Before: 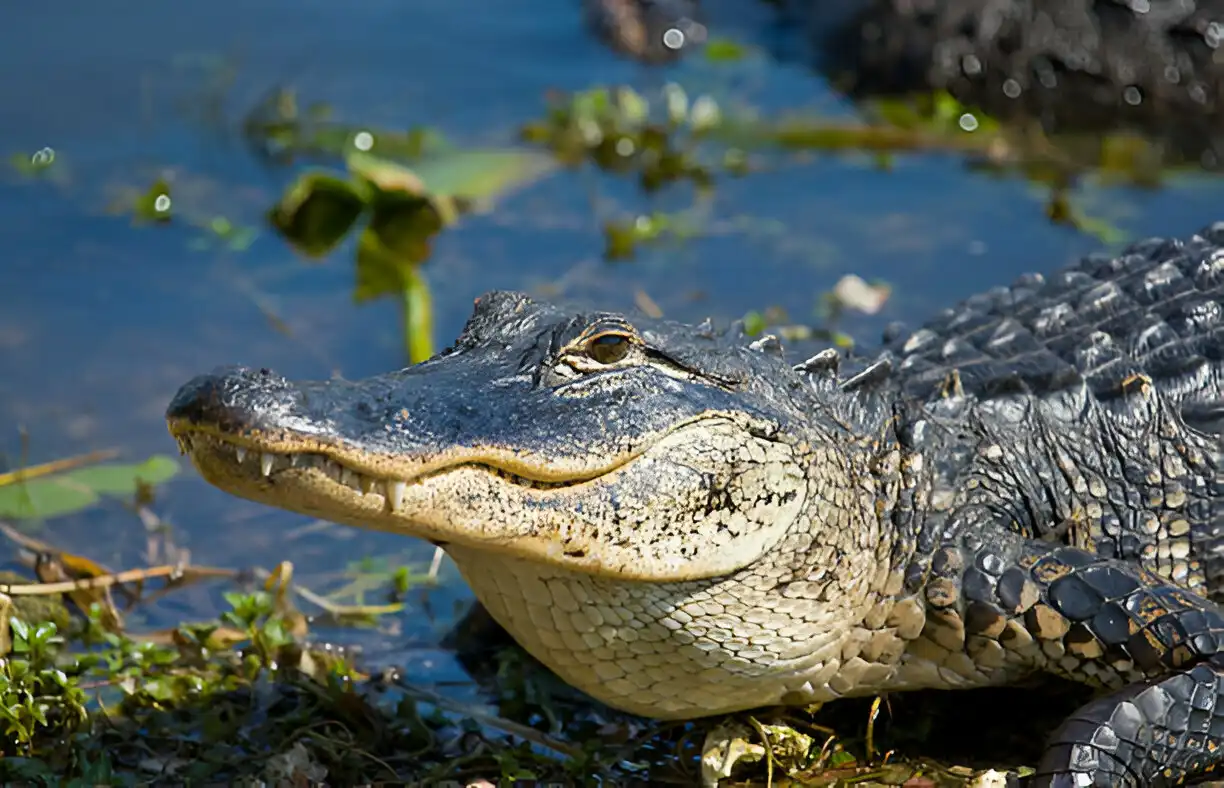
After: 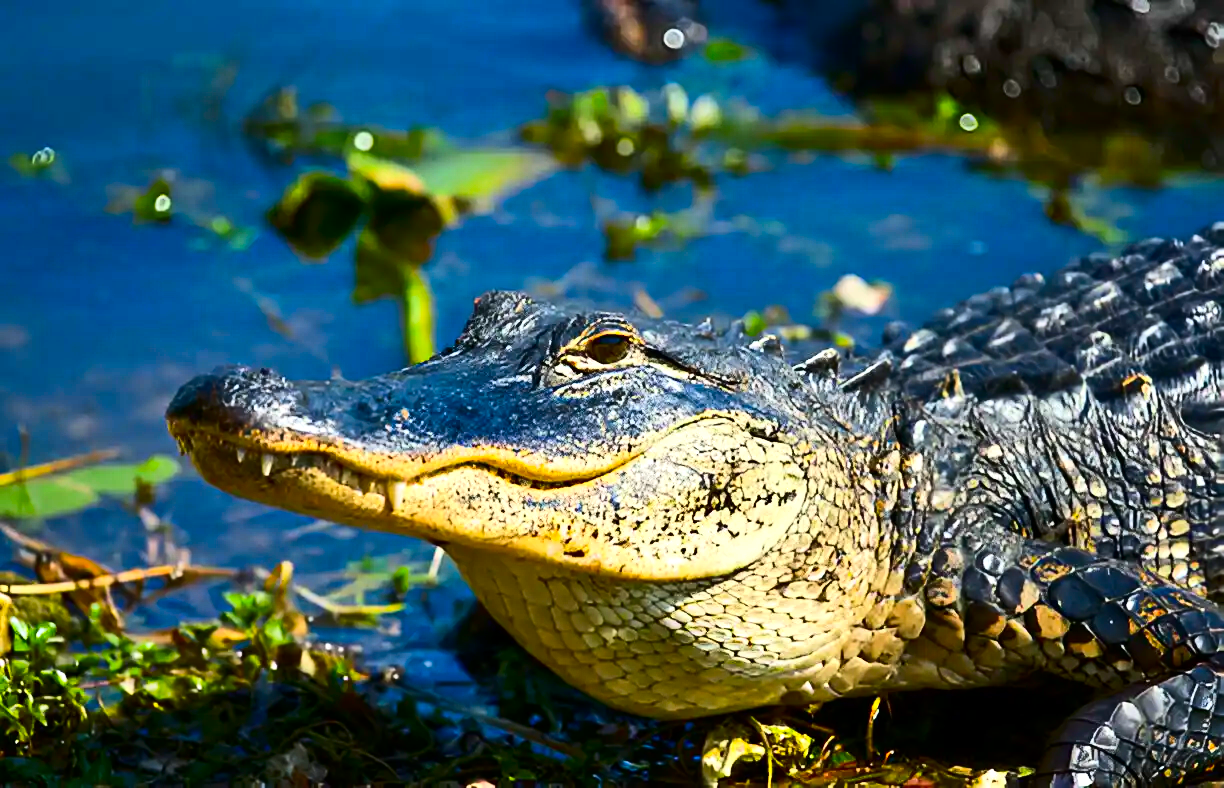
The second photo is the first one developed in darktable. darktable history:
contrast brightness saturation: contrast 0.26, brightness 0.02, saturation 0.87
tone equalizer: -8 EV -0.417 EV, -7 EV -0.389 EV, -6 EV -0.333 EV, -5 EV -0.222 EV, -3 EV 0.222 EV, -2 EV 0.333 EV, -1 EV 0.389 EV, +0 EV 0.417 EV, edges refinement/feathering 500, mask exposure compensation -1.57 EV, preserve details no
